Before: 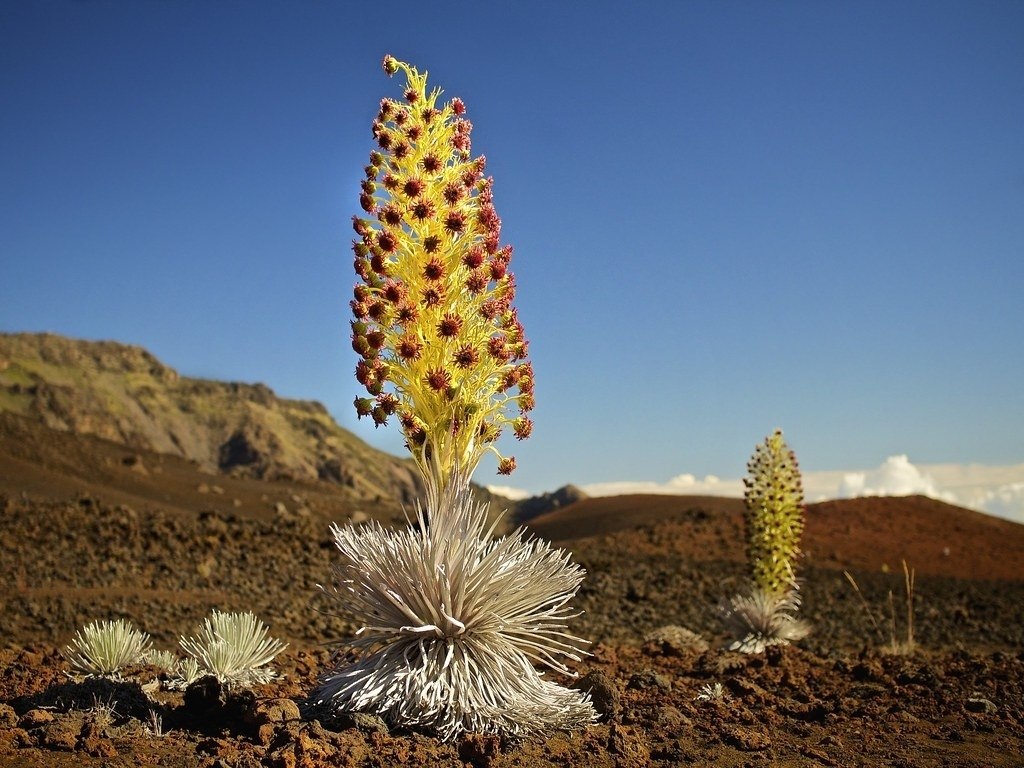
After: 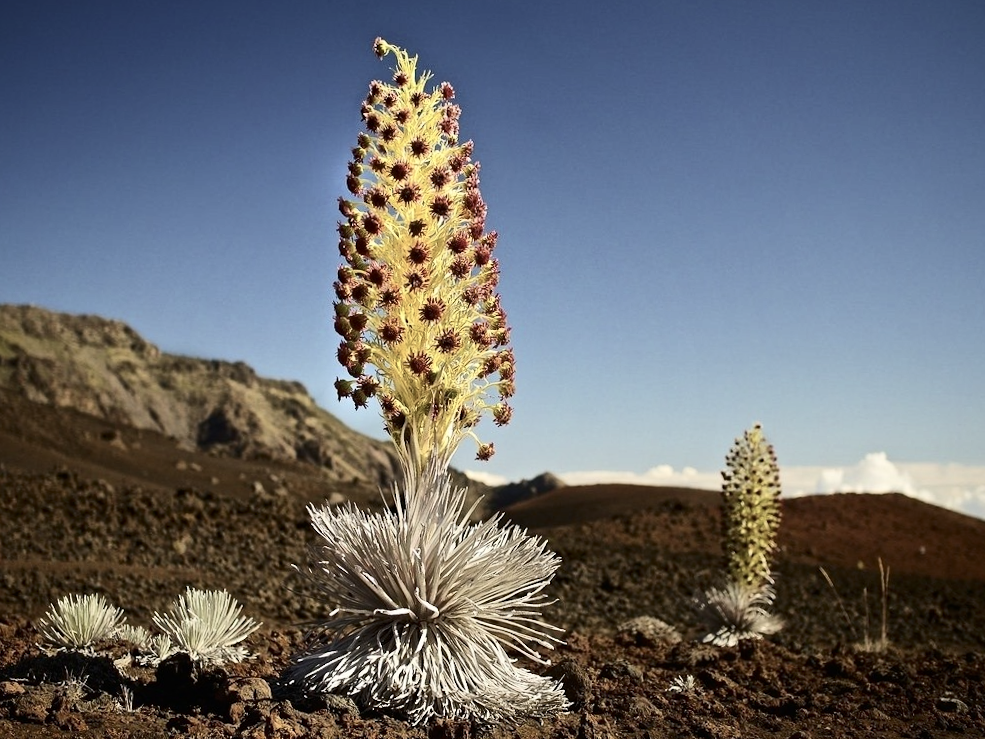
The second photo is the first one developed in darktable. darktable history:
contrast brightness saturation: contrast 0.25, saturation -0.31
crop and rotate: angle -1.69°
